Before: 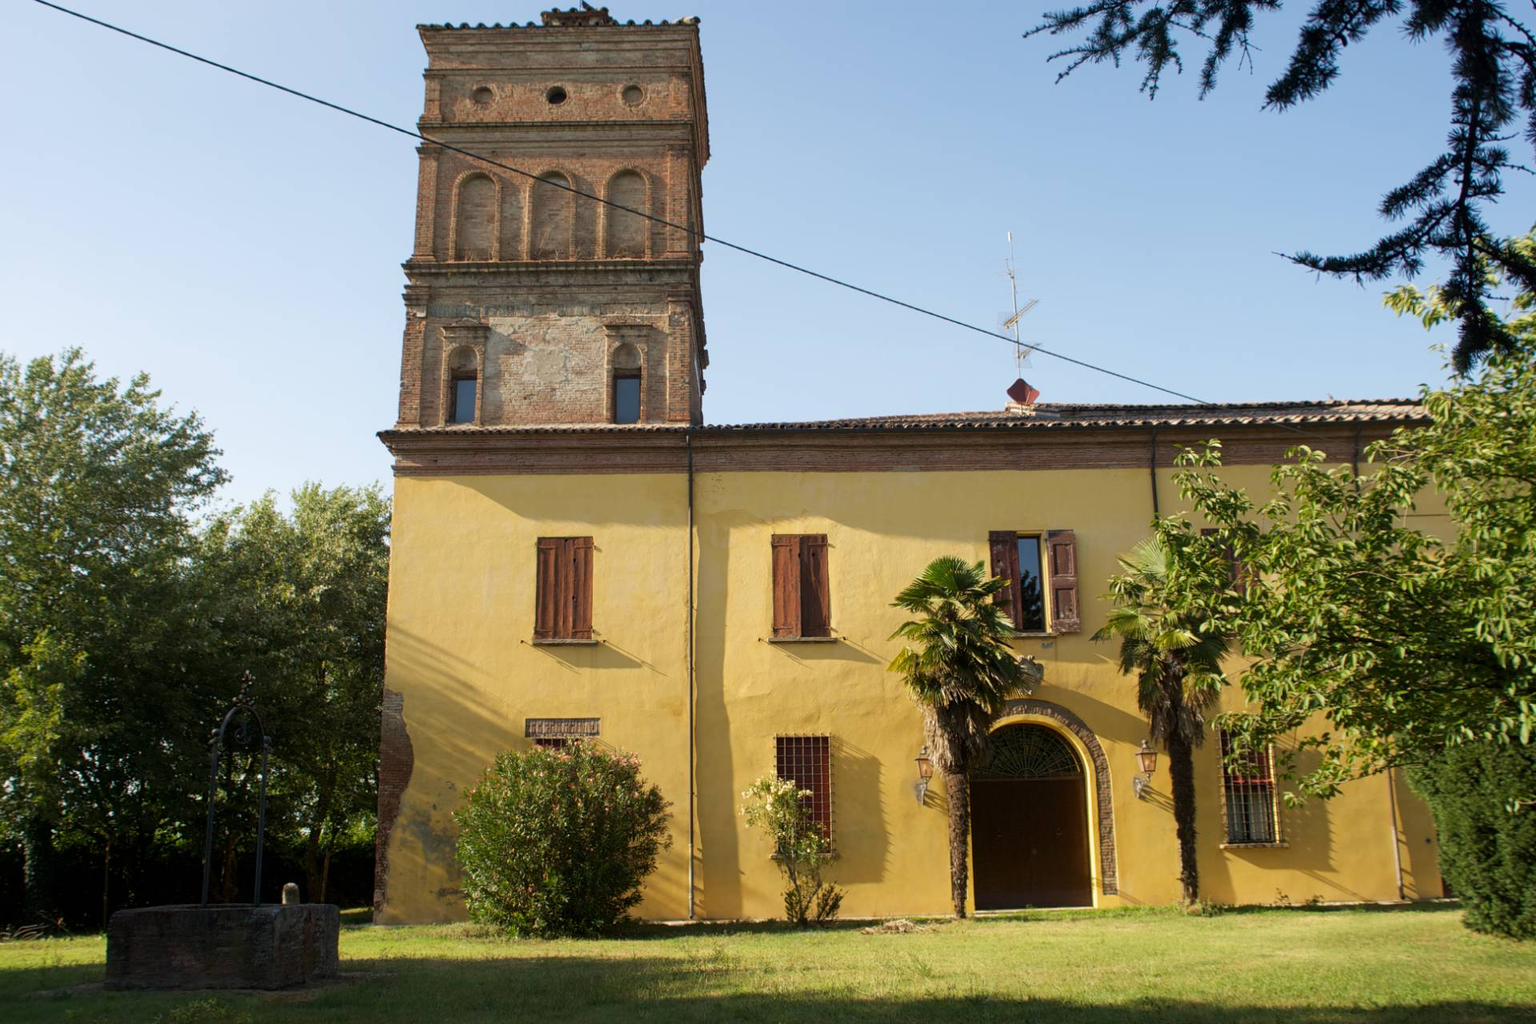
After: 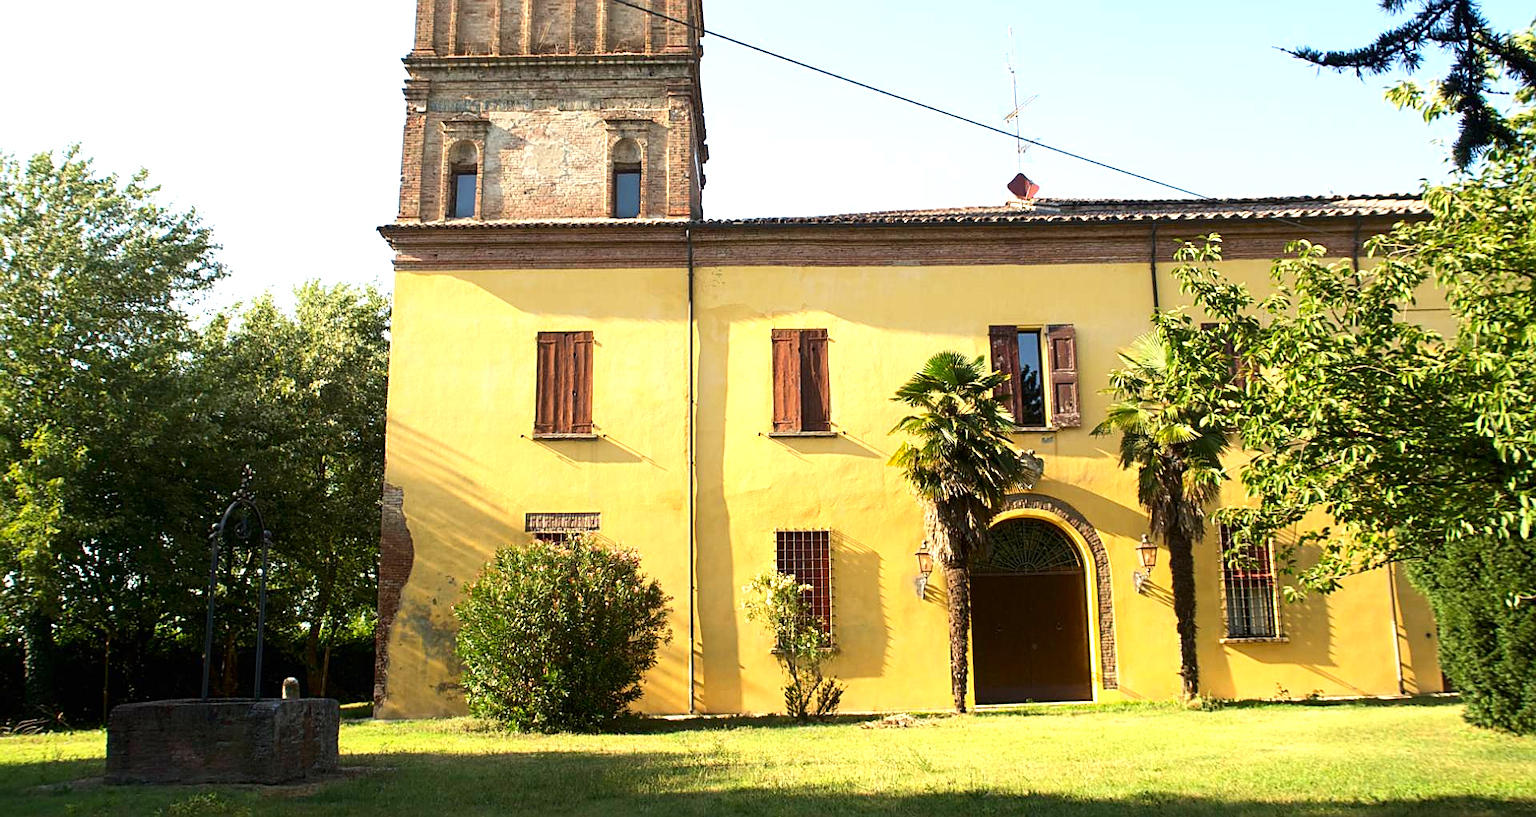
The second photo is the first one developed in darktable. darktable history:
crop and rotate: top 20.101%
exposure: black level correction 0, exposure 1.001 EV
contrast brightness saturation: contrast 0.151, brightness -0.008, saturation 0.096
haze removal: strength 0.022, distance 0.245, compatibility mode true, adaptive false
sharpen: on, module defaults
tone equalizer: edges refinement/feathering 500, mask exposure compensation -1.57 EV, preserve details no
